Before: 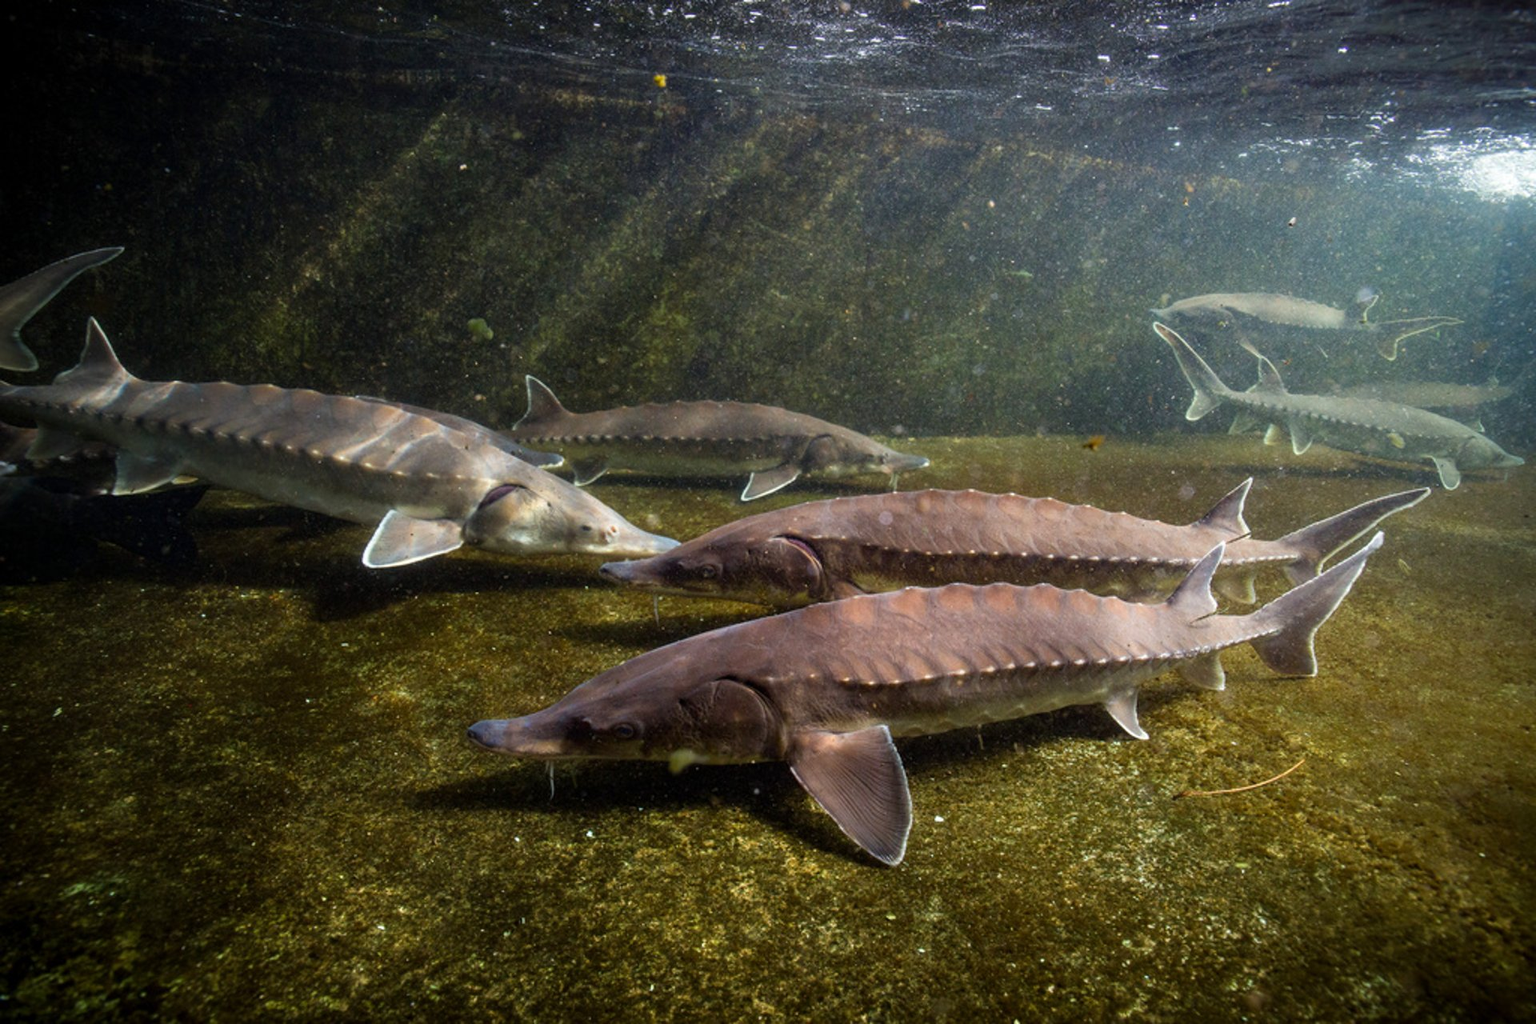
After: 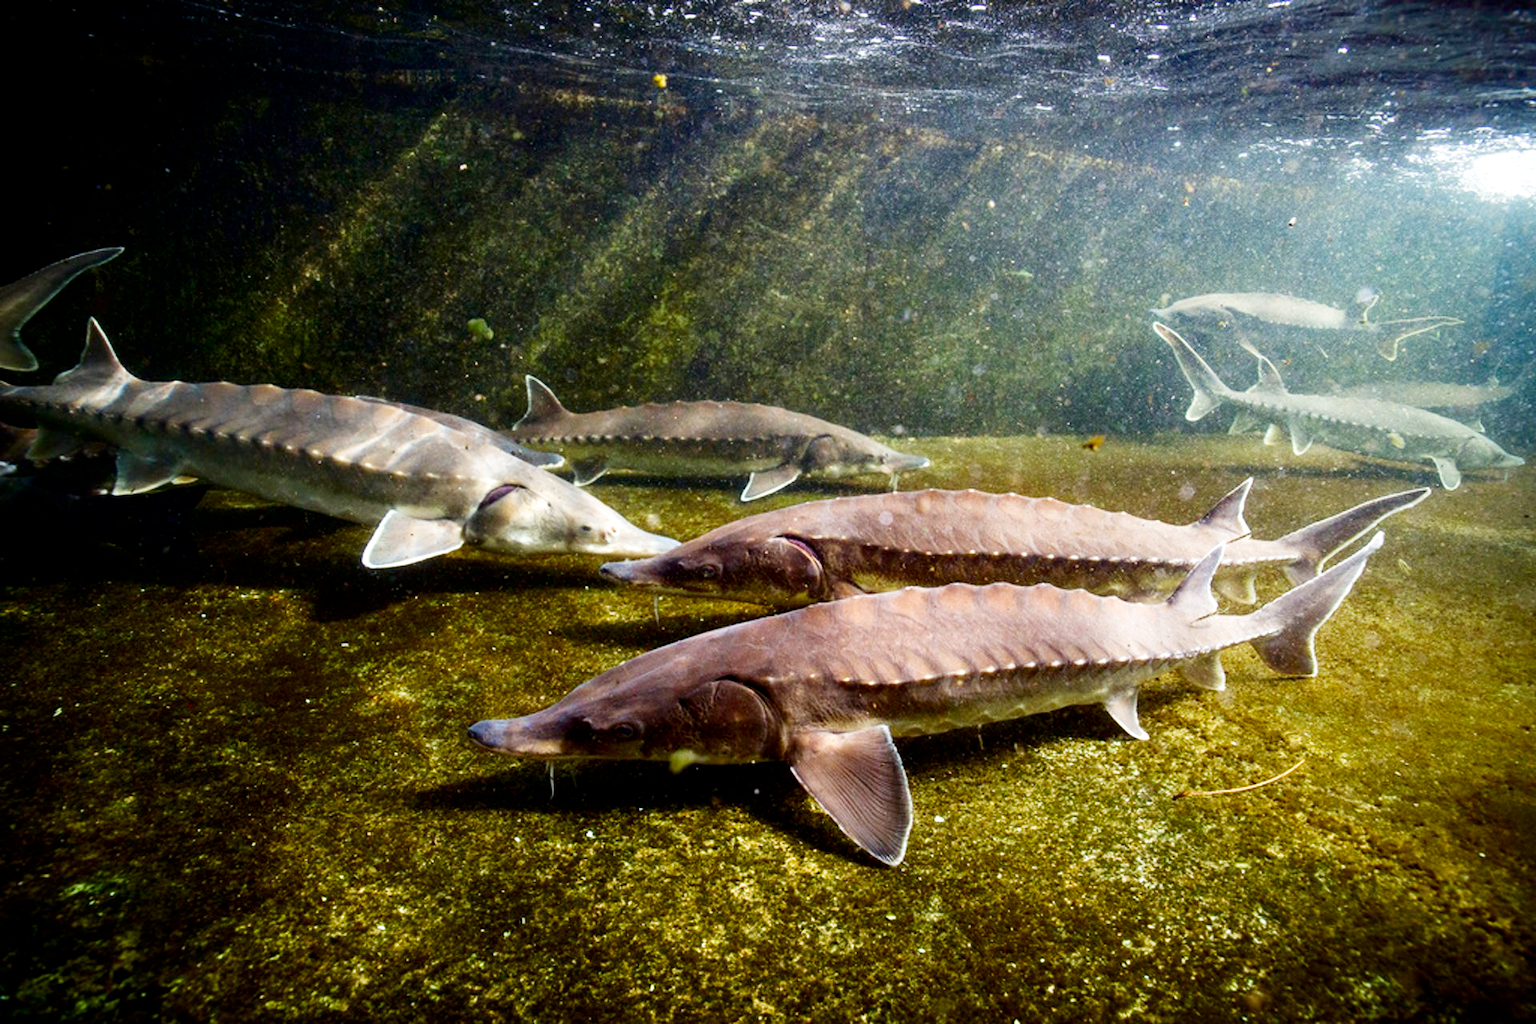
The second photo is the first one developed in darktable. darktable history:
filmic rgb: middle gray luminance 29%, black relative exposure -10.3 EV, white relative exposure 5.5 EV, threshold 6 EV, target black luminance 0%, hardness 3.95, latitude 2.04%, contrast 1.132, highlights saturation mix 5%, shadows ↔ highlights balance 15.11%, add noise in highlights 0, preserve chrominance no, color science v3 (2019), use custom middle-gray values true, iterations of high-quality reconstruction 0, contrast in highlights soft, enable highlight reconstruction true
contrast brightness saturation: contrast 0.12, brightness -0.12, saturation 0.2
exposure: black level correction 0, exposure 2 EV, compensate highlight preservation false
